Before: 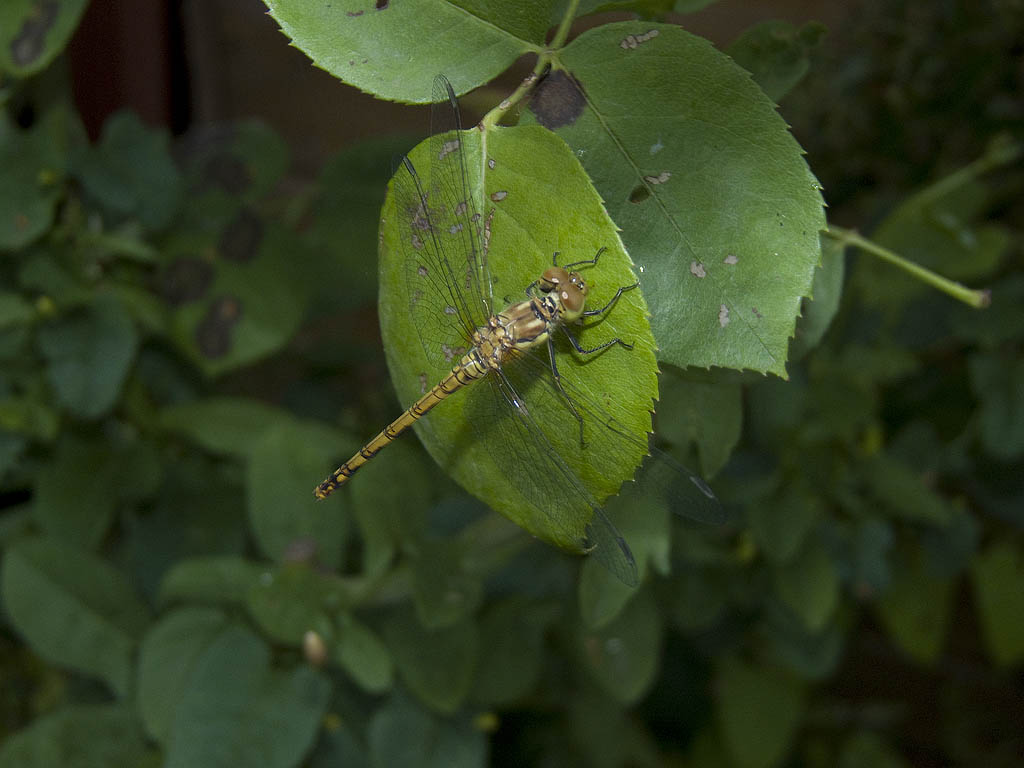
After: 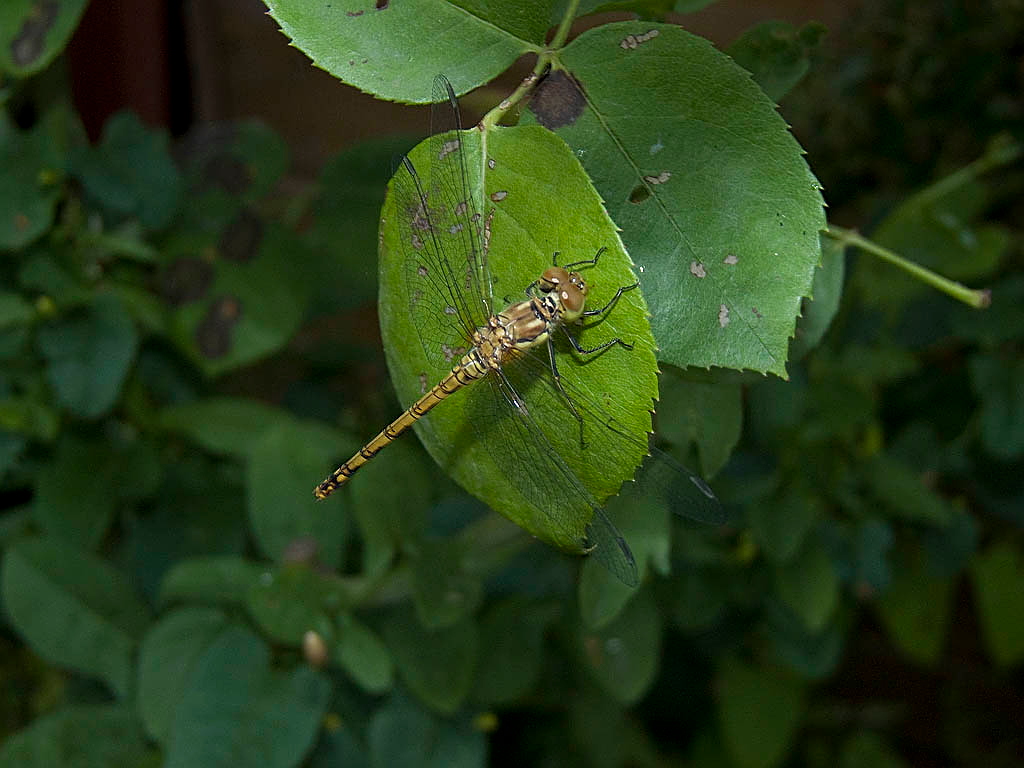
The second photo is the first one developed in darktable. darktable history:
sharpen: amount 0.591
